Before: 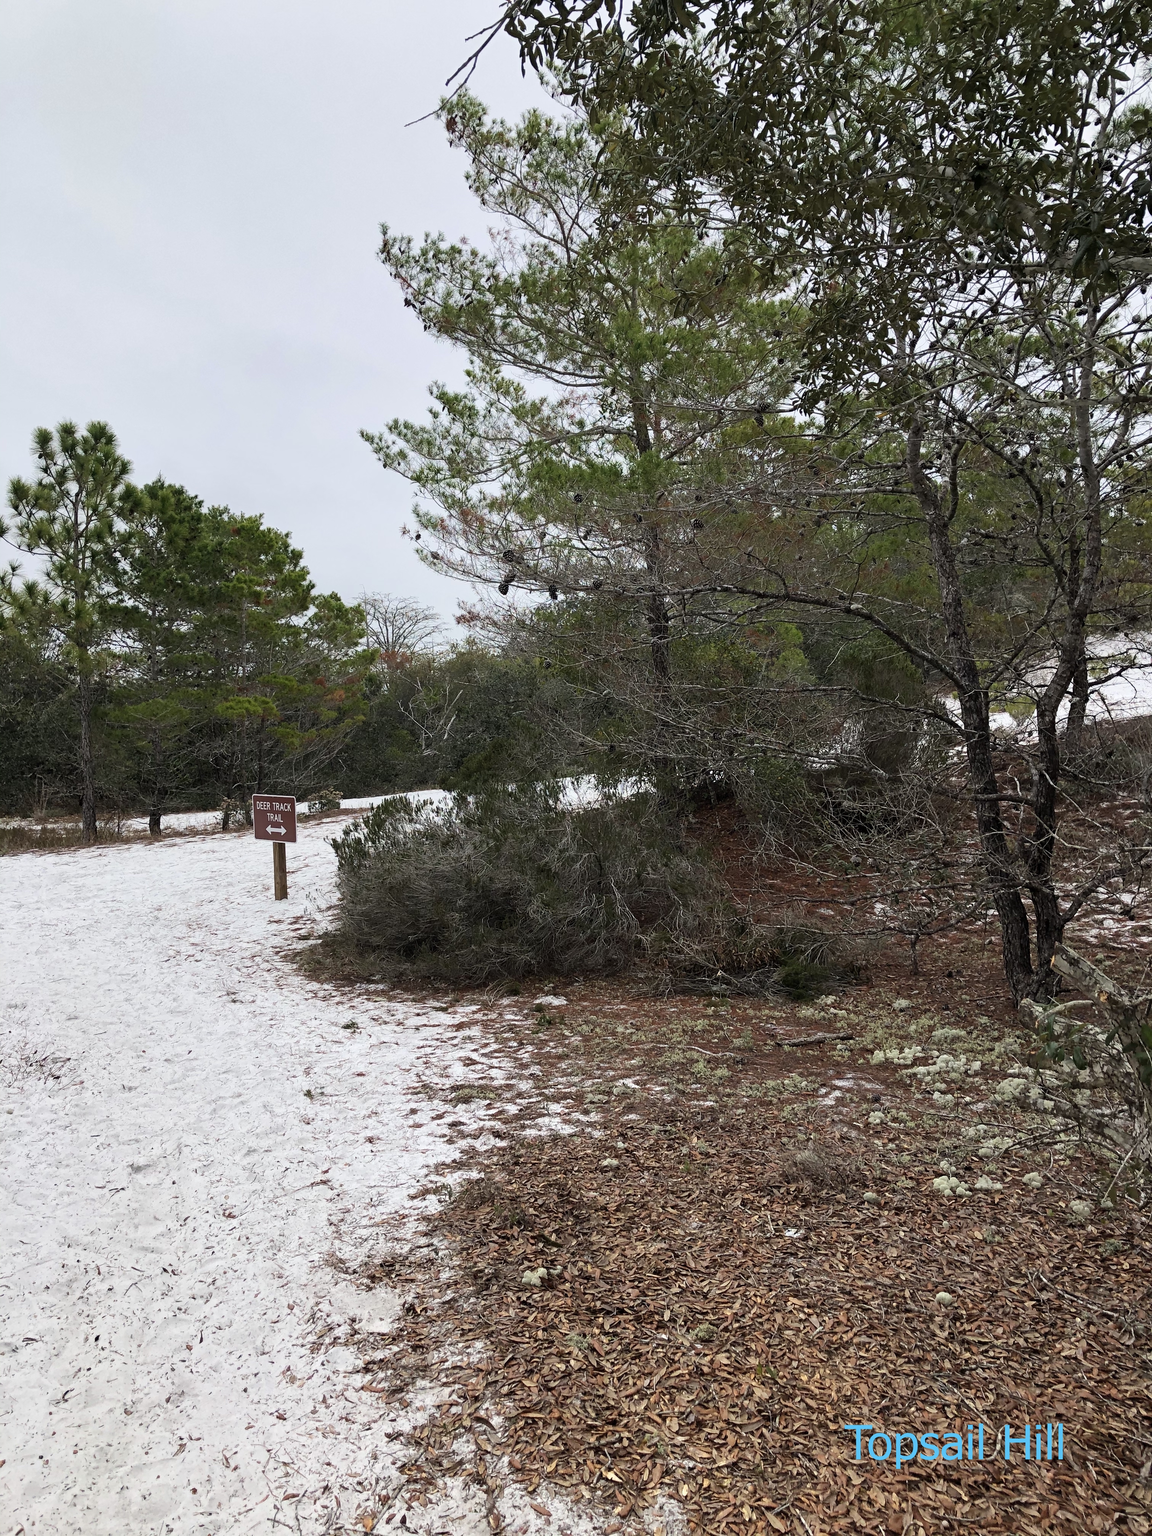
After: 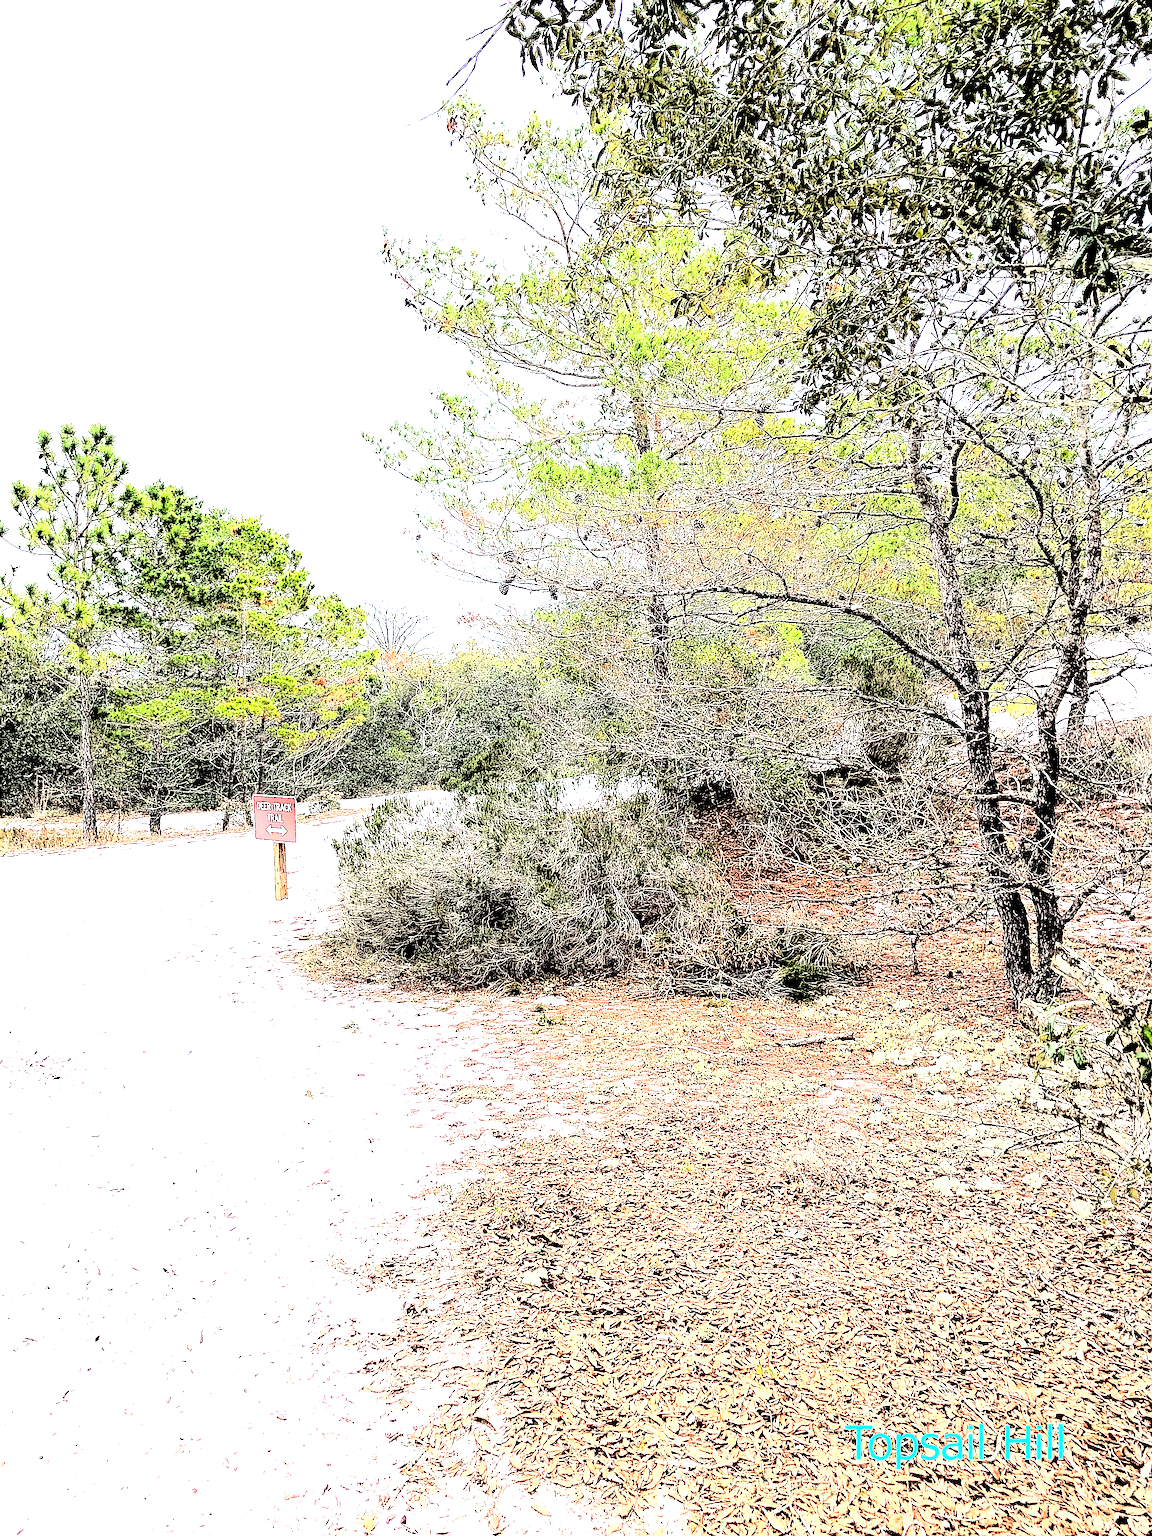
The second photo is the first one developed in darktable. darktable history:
sharpen: amount 1.986
levels: levels [0.246, 0.256, 0.506]
tone equalizer: -7 EV 0.147 EV, -6 EV 0.613 EV, -5 EV 1.14 EV, -4 EV 1.33 EV, -3 EV 1.13 EV, -2 EV 0.6 EV, -1 EV 0.166 EV, edges refinement/feathering 500, mask exposure compensation -1.57 EV, preserve details no
